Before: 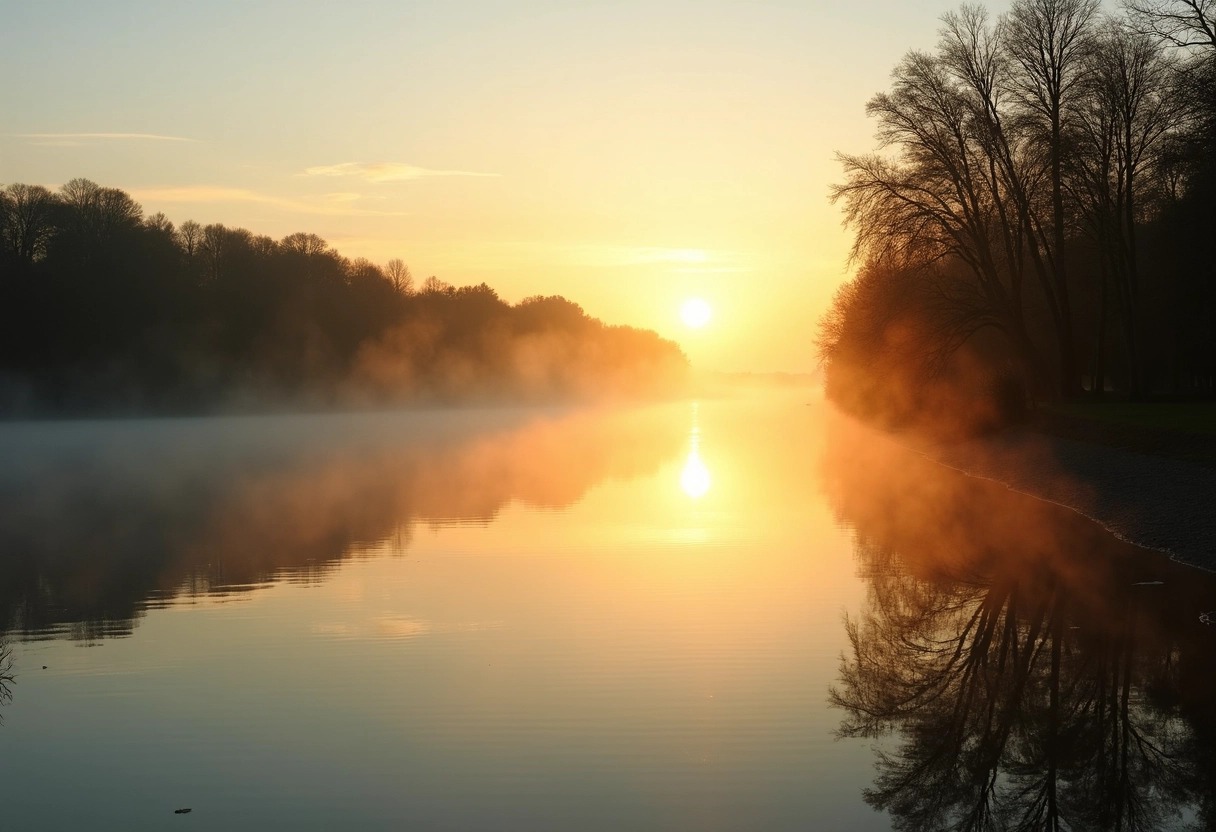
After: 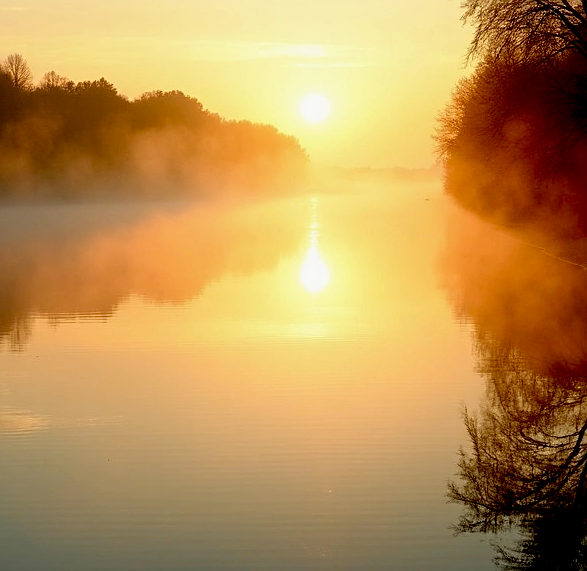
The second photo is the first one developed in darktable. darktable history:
exposure: black level correction 0.029, exposure -0.073 EV, compensate highlight preservation false
crop: left 31.379%, top 24.658%, right 20.326%, bottom 6.628%
sharpen: on, module defaults
